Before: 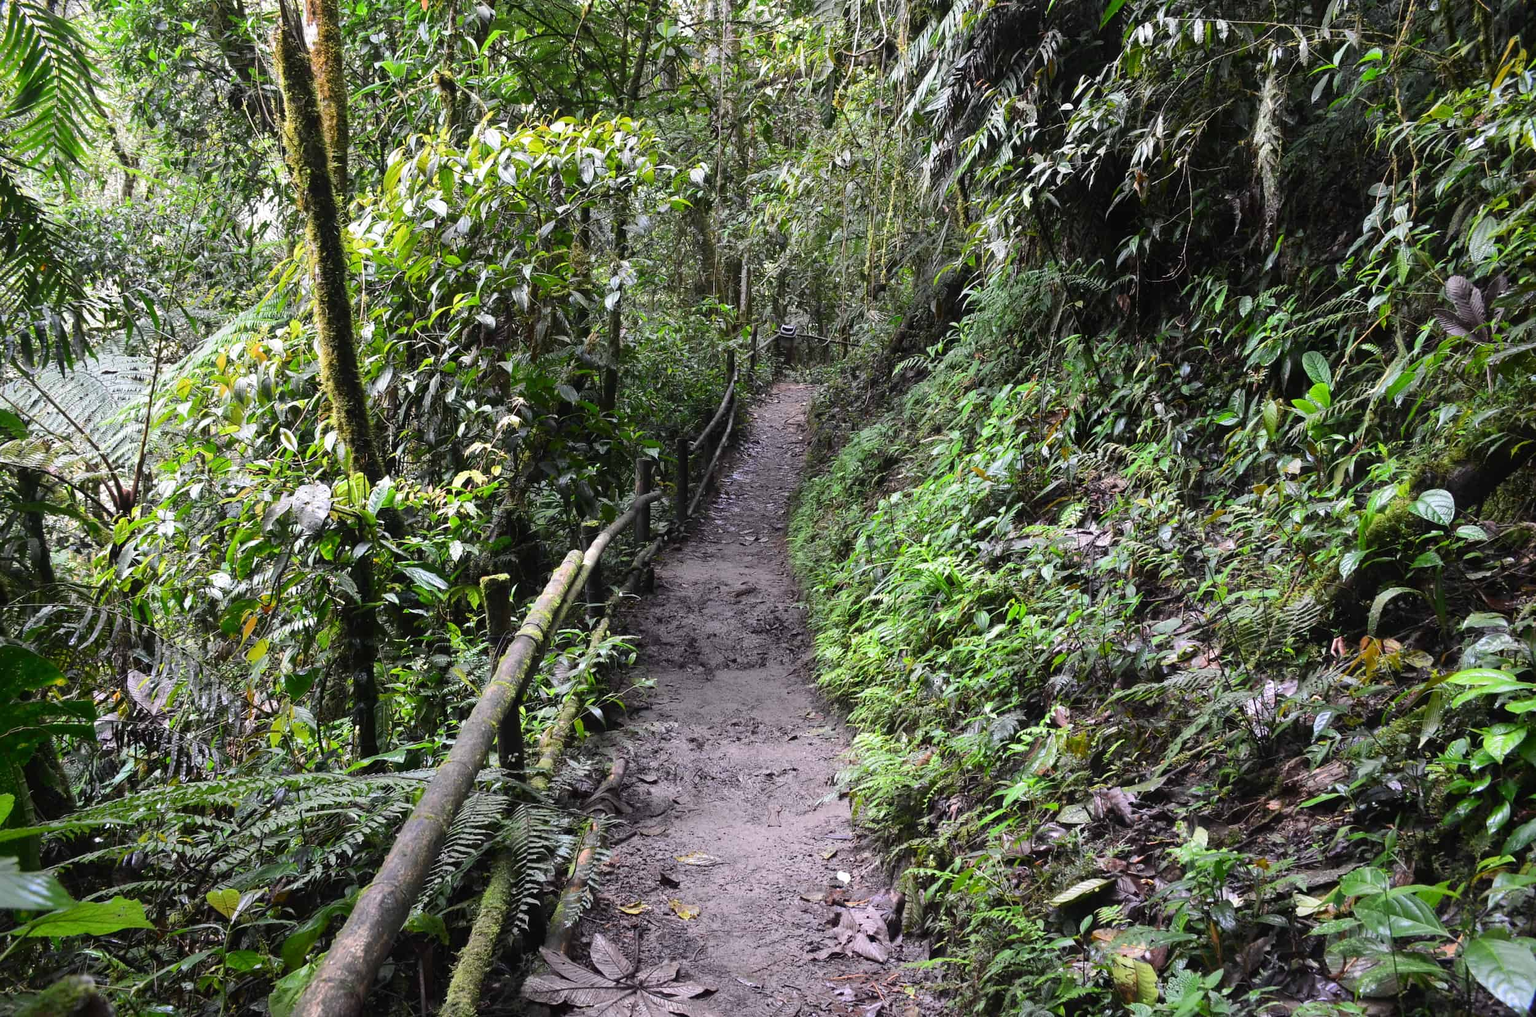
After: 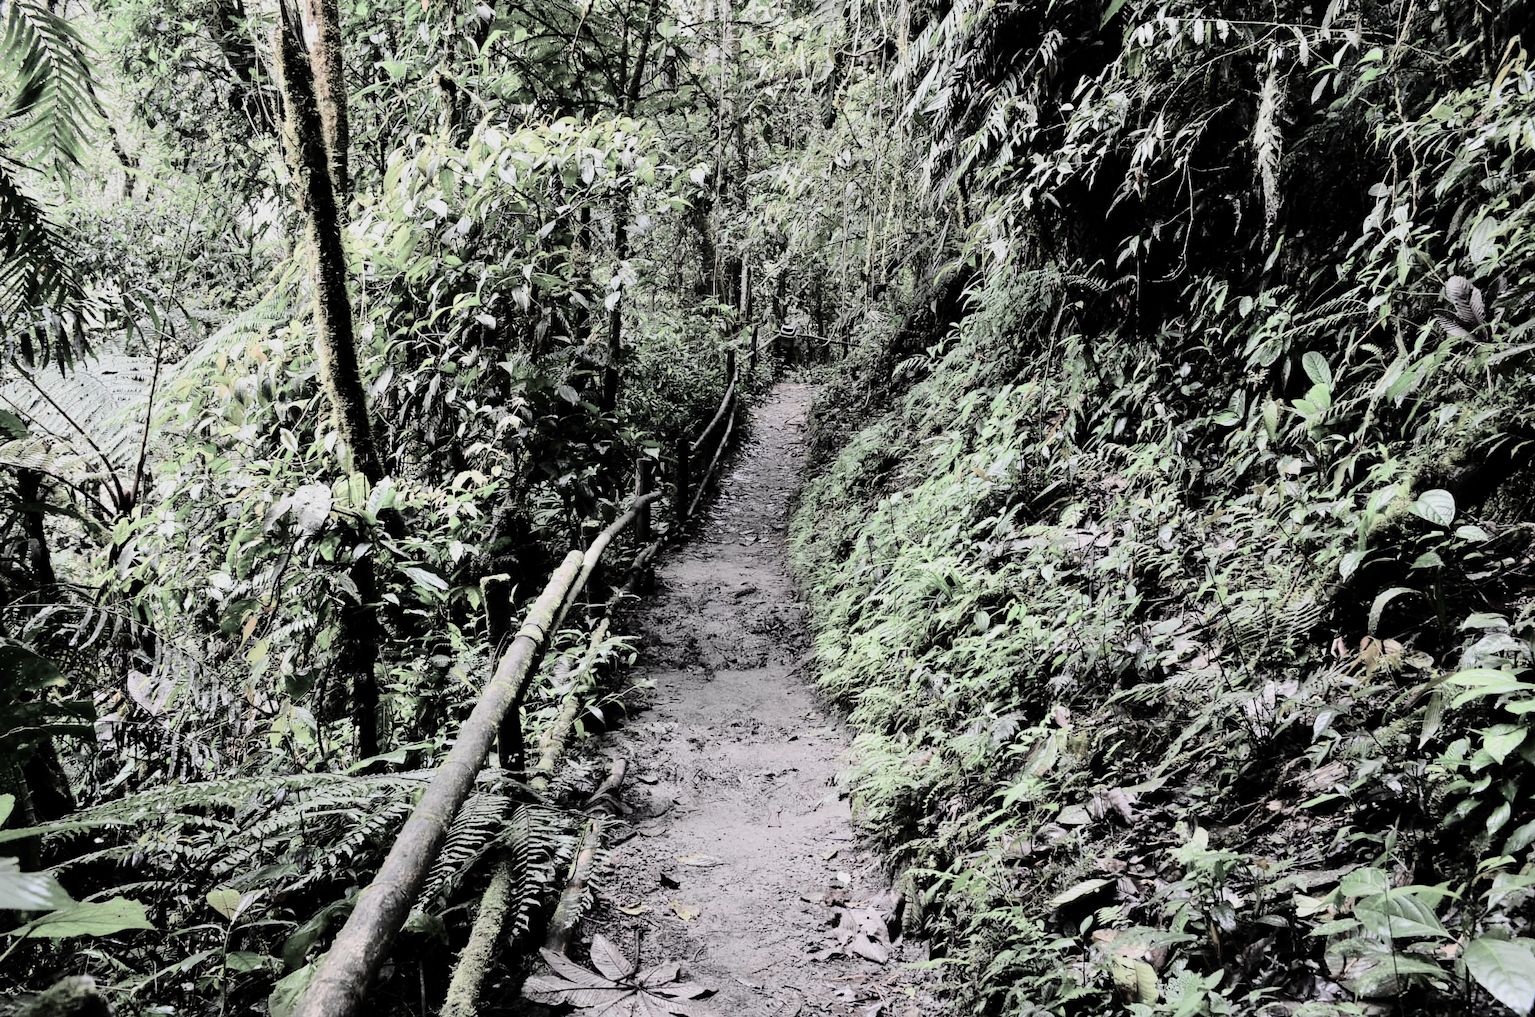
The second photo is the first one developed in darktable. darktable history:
shadows and highlights: shadows 33.04, highlights -46.52, compress 49.75%, soften with gaussian
tone curve: curves: ch0 [(0, 0) (0.003, 0.002) (0.011, 0.007) (0.025, 0.016) (0.044, 0.027) (0.069, 0.045) (0.1, 0.077) (0.136, 0.114) (0.177, 0.166) (0.224, 0.241) (0.277, 0.328) (0.335, 0.413) (0.399, 0.498) (0.468, 0.572) (0.543, 0.638) (0.623, 0.711) (0.709, 0.786) (0.801, 0.853) (0.898, 0.929) (1, 1)], color space Lab, independent channels, preserve colors none
filmic rgb: black relative exposure -5.02 EV, white relative exposure 3.99 EV, threshold 3.02 EV, hardness 2.89, contrast 1.3, highlights saturation mix -29.02%, color science v5 (2021), contrast in shadows safe, contrast in highlights safe, enable highlight reconstruction true
exposure: black level correction 0, exposure 0.199 EV, compensate highlight preservation false
